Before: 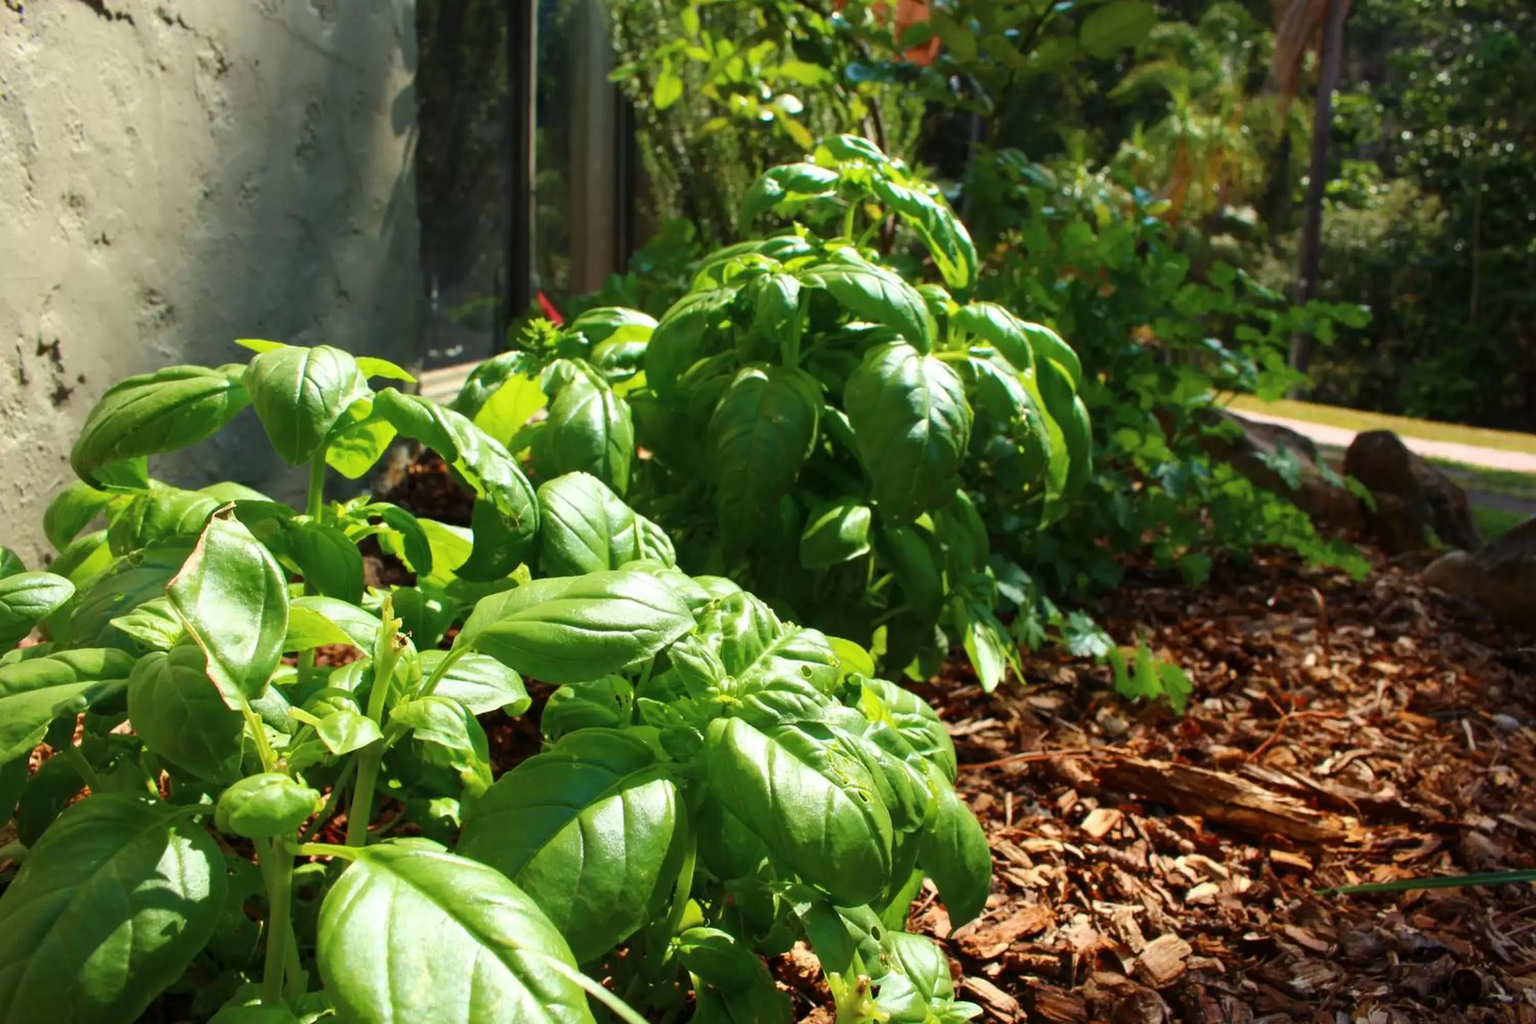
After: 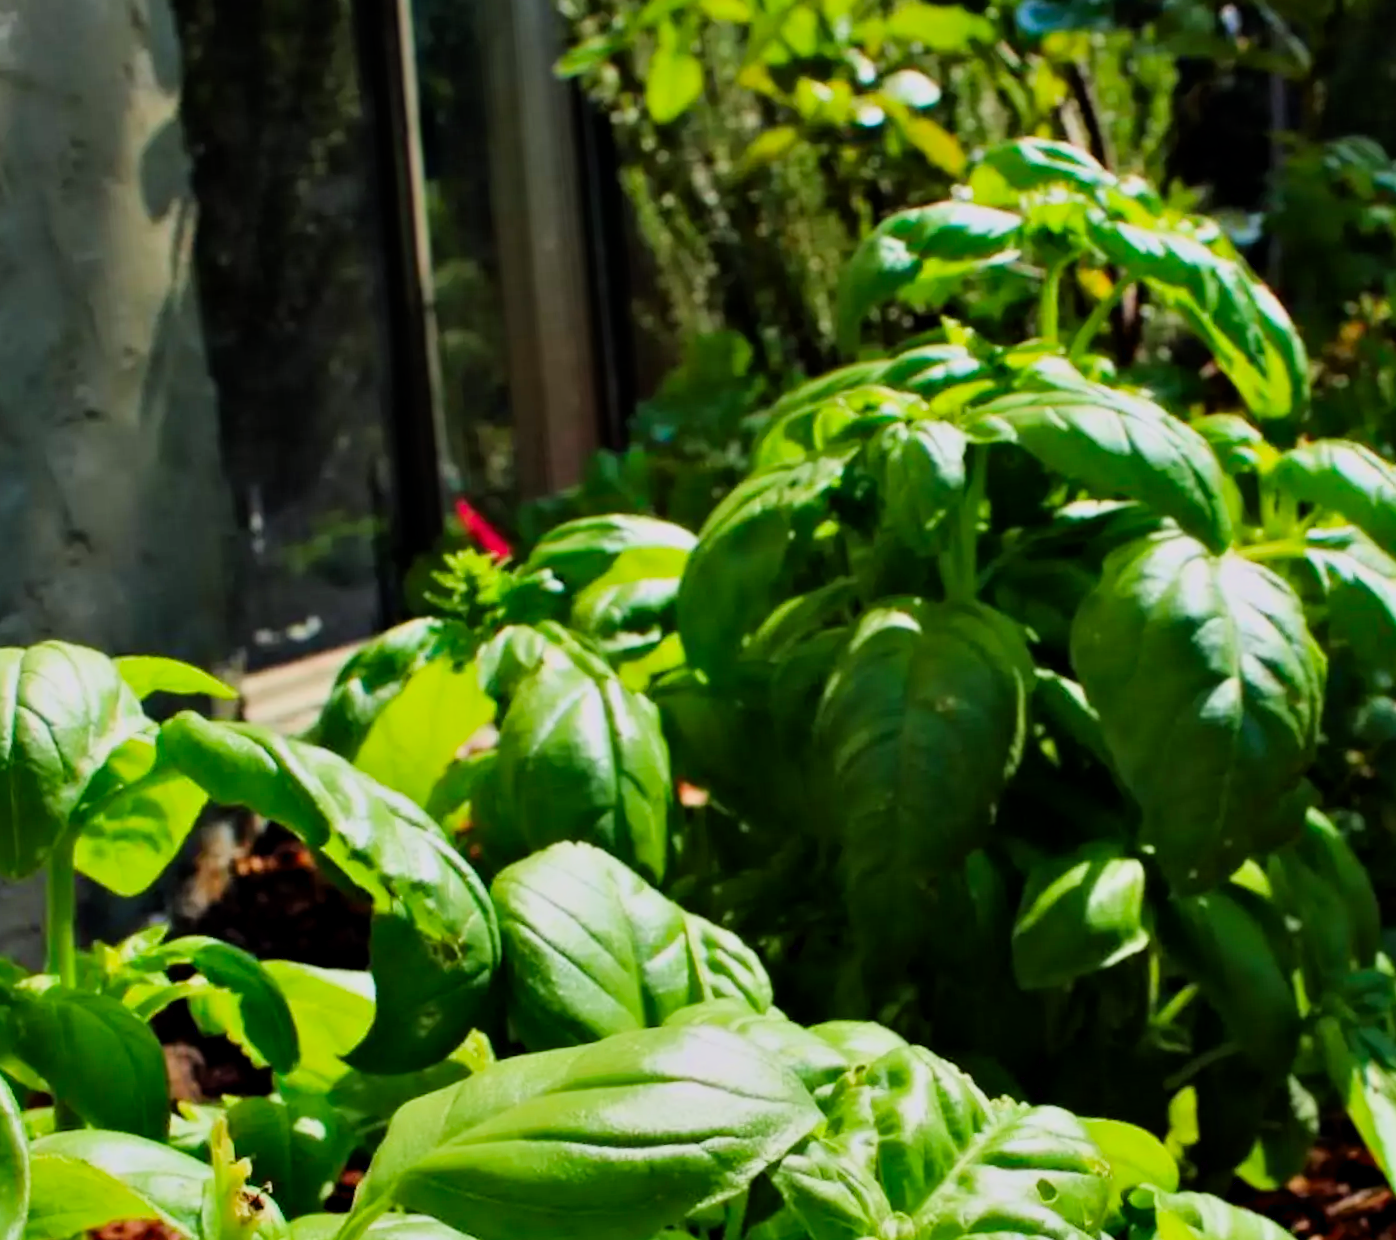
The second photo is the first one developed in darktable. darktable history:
exposure: black level correction 0, compensate exposure bias true, compensate highlight preservation false
white balance: emerald 1
contrast brightness saturation: saturation 0.18
rotate and perspective: rotation -5.2°, automatic cropping off
filmic rgb: black relative exposure -7.65 EV, white relative exposure 4.56 EV, hardness 3.61, contrast 1.05
contrast equalizer: octaves 7, y [[0.528, 0.548, 0.563, 0.562, 0.546, 0.526], [0.55 ×6], [0 ×6], [0 ×6], [0 ×6]]
crop: left 20.248%, top 10.86%, right 35.675%, bottom 34.321%
